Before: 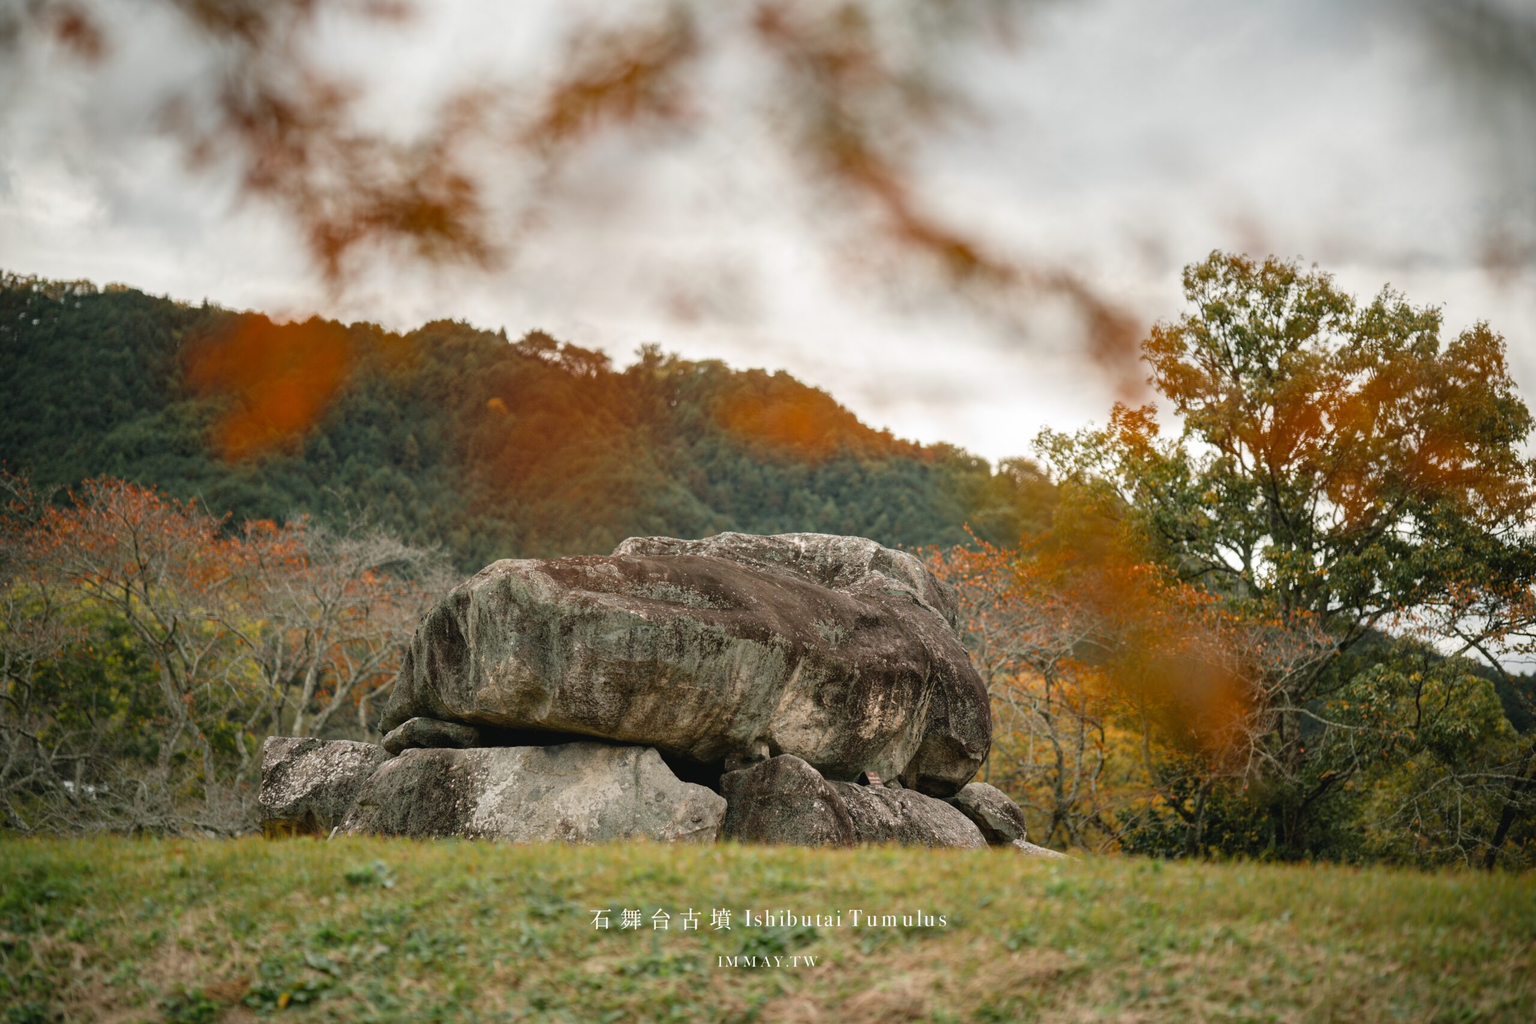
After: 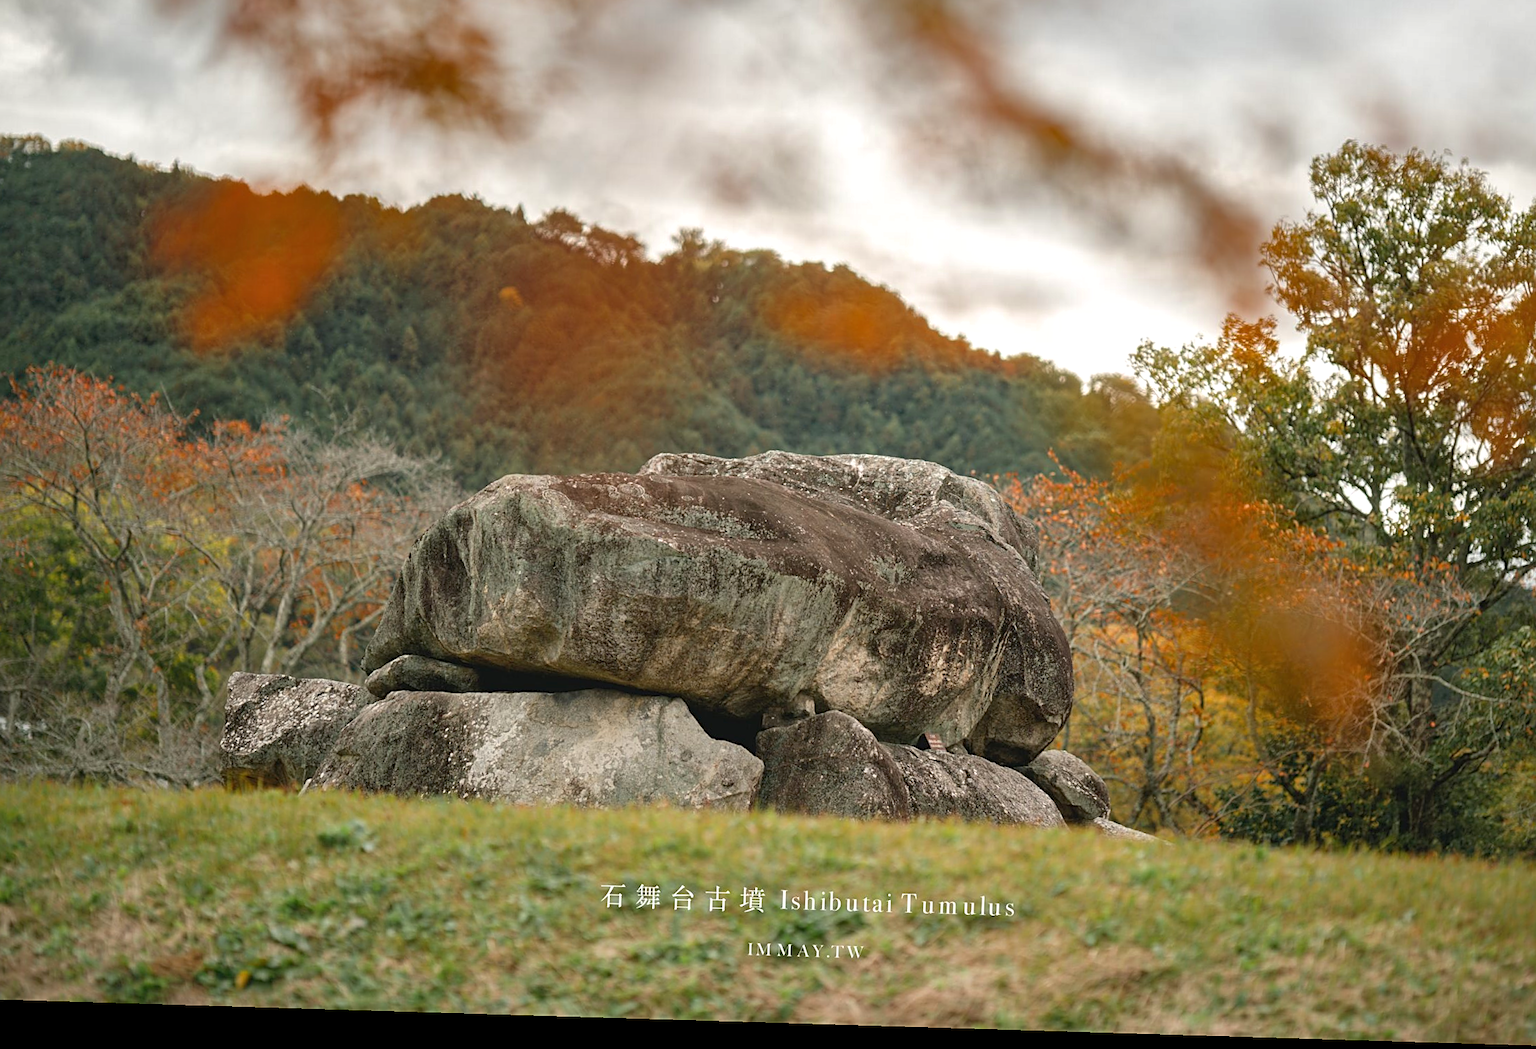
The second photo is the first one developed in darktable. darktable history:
crop and rotate: left 4.842%, top 15.51%, right 10.668%
rotate and perspective: rotation 1.72°, automatic cropping off
exposure: exposure 0.2 EV, compensate highlight preservation false
sharpen: on, module defaults
shadows and highlights: on, module defaults
color zones: curves: ch0 [(0.25, 0.5) (0.423, 0.5) (0.443, 0.5) (0.521, 0.756) (0.568, 0.5) (0.576, 0.5) (0.75, 0.5)]; ch1 [(0.25, 0.5) (0.423, 0.5) (0.443, 0.5) (0.539, 0.873) (0.624, 0.565) (0.631, 0.5) (0.75, 0.5)]
